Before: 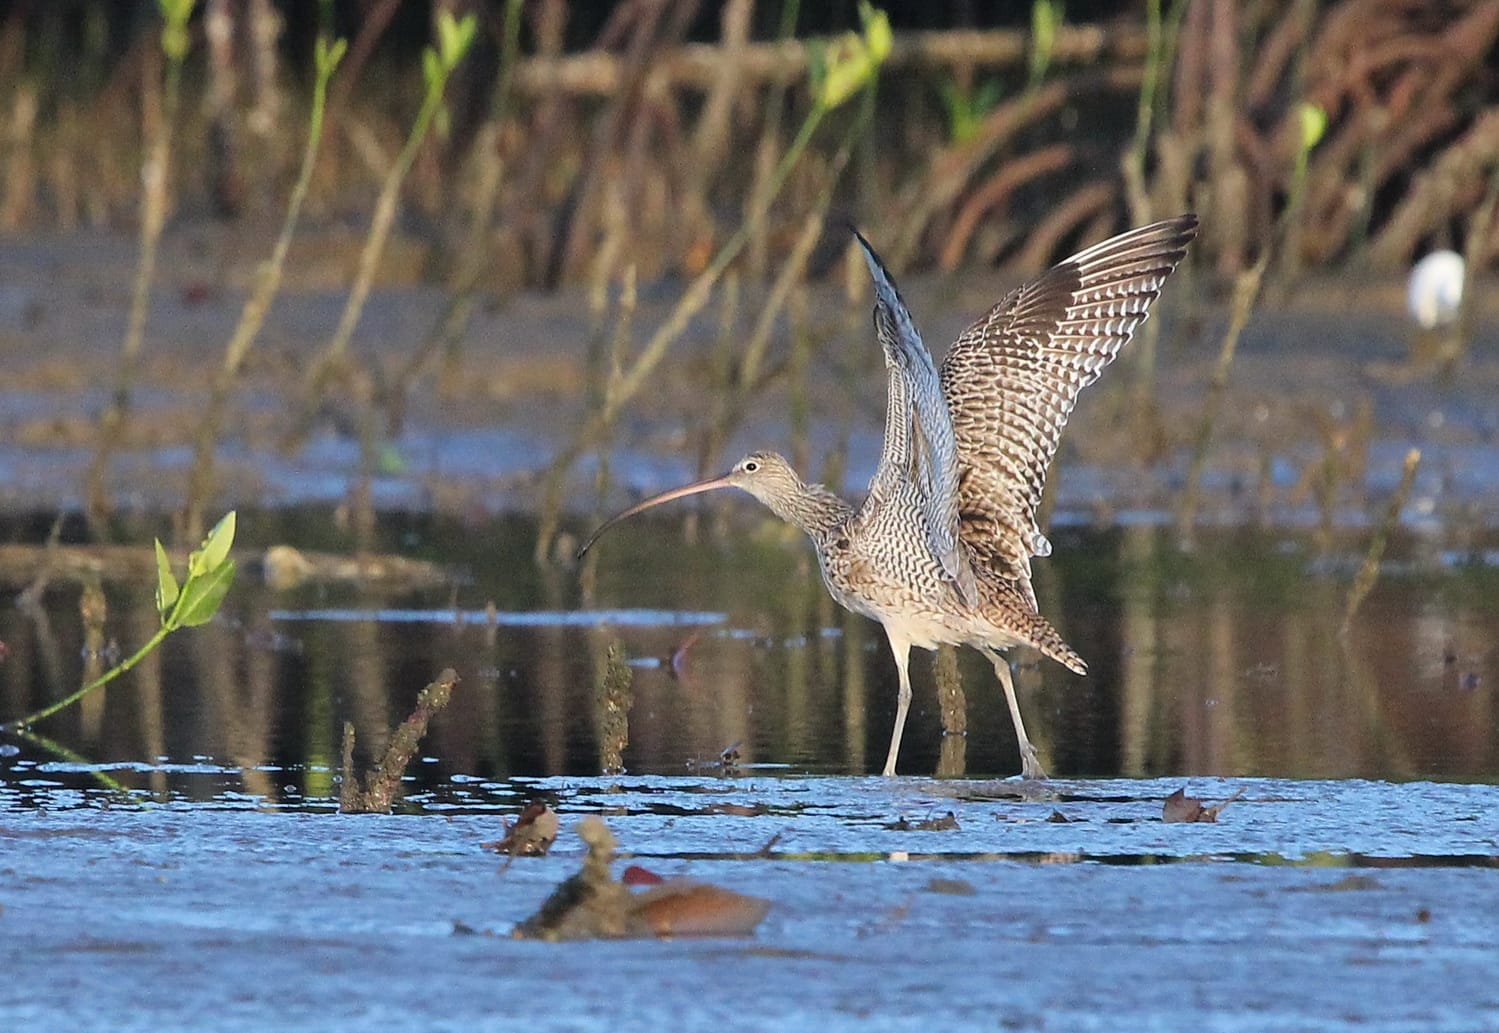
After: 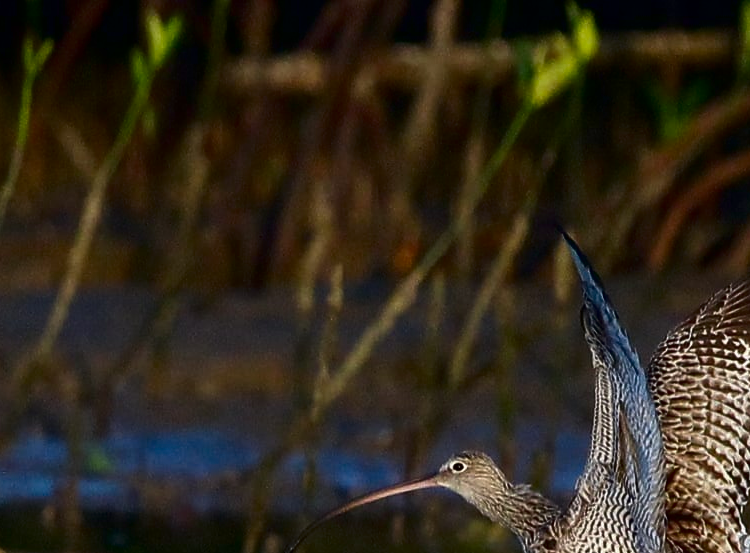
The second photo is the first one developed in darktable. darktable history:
contrast brightness saturation: contrast 0.09, brightness -0.59, saturation 0.17
crop: left 19.556%, right 30.401%, bottom 46.458%
